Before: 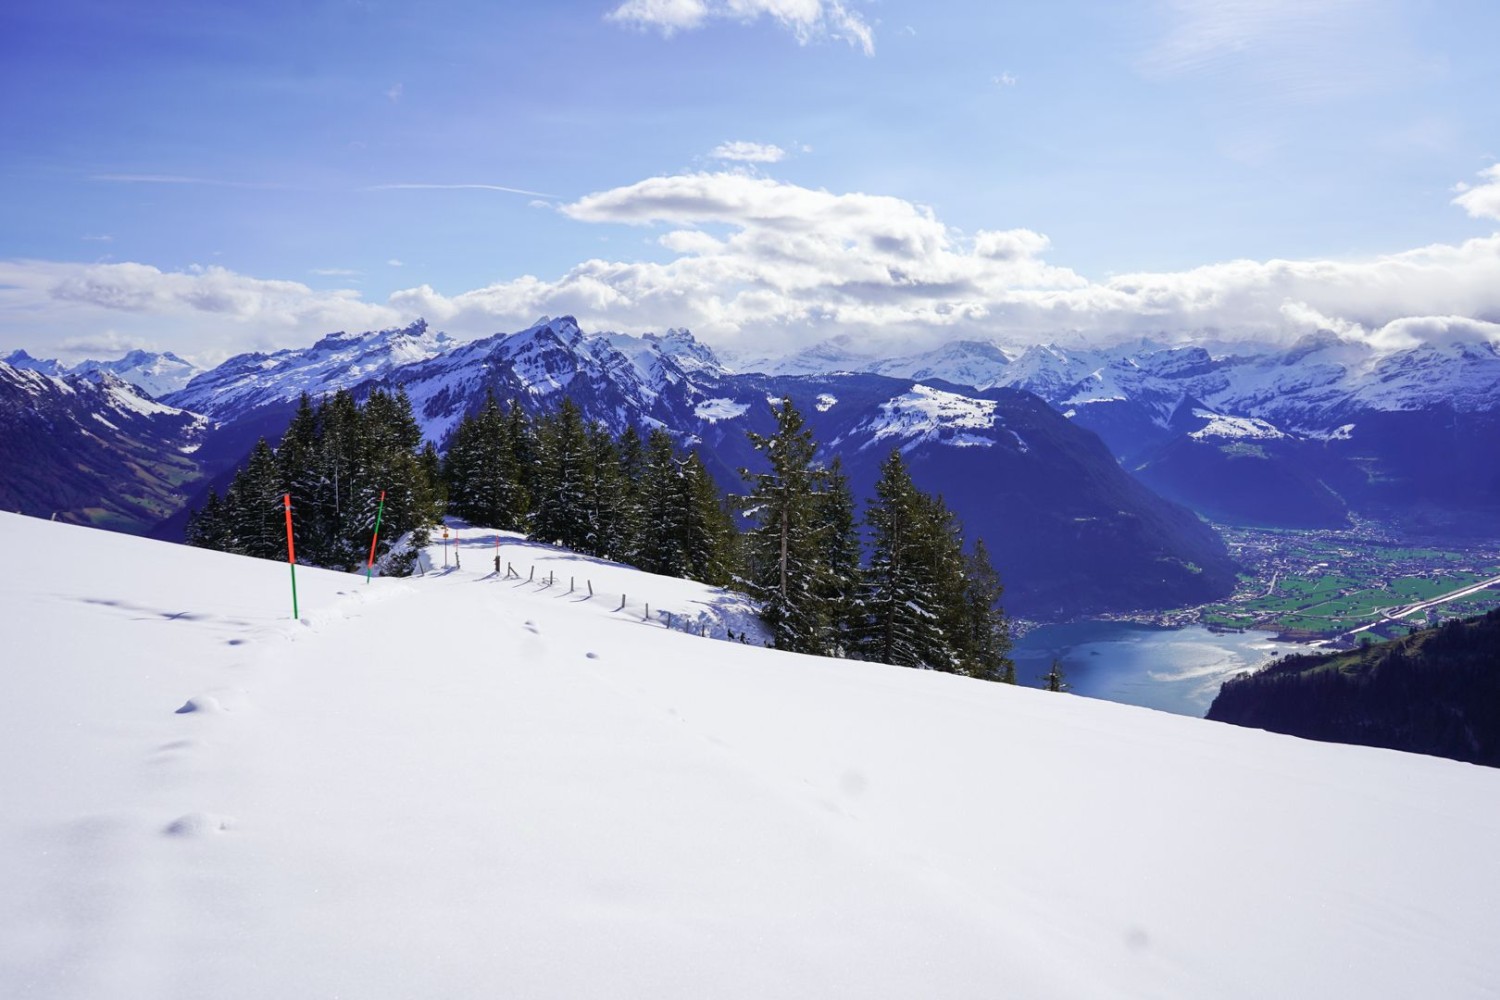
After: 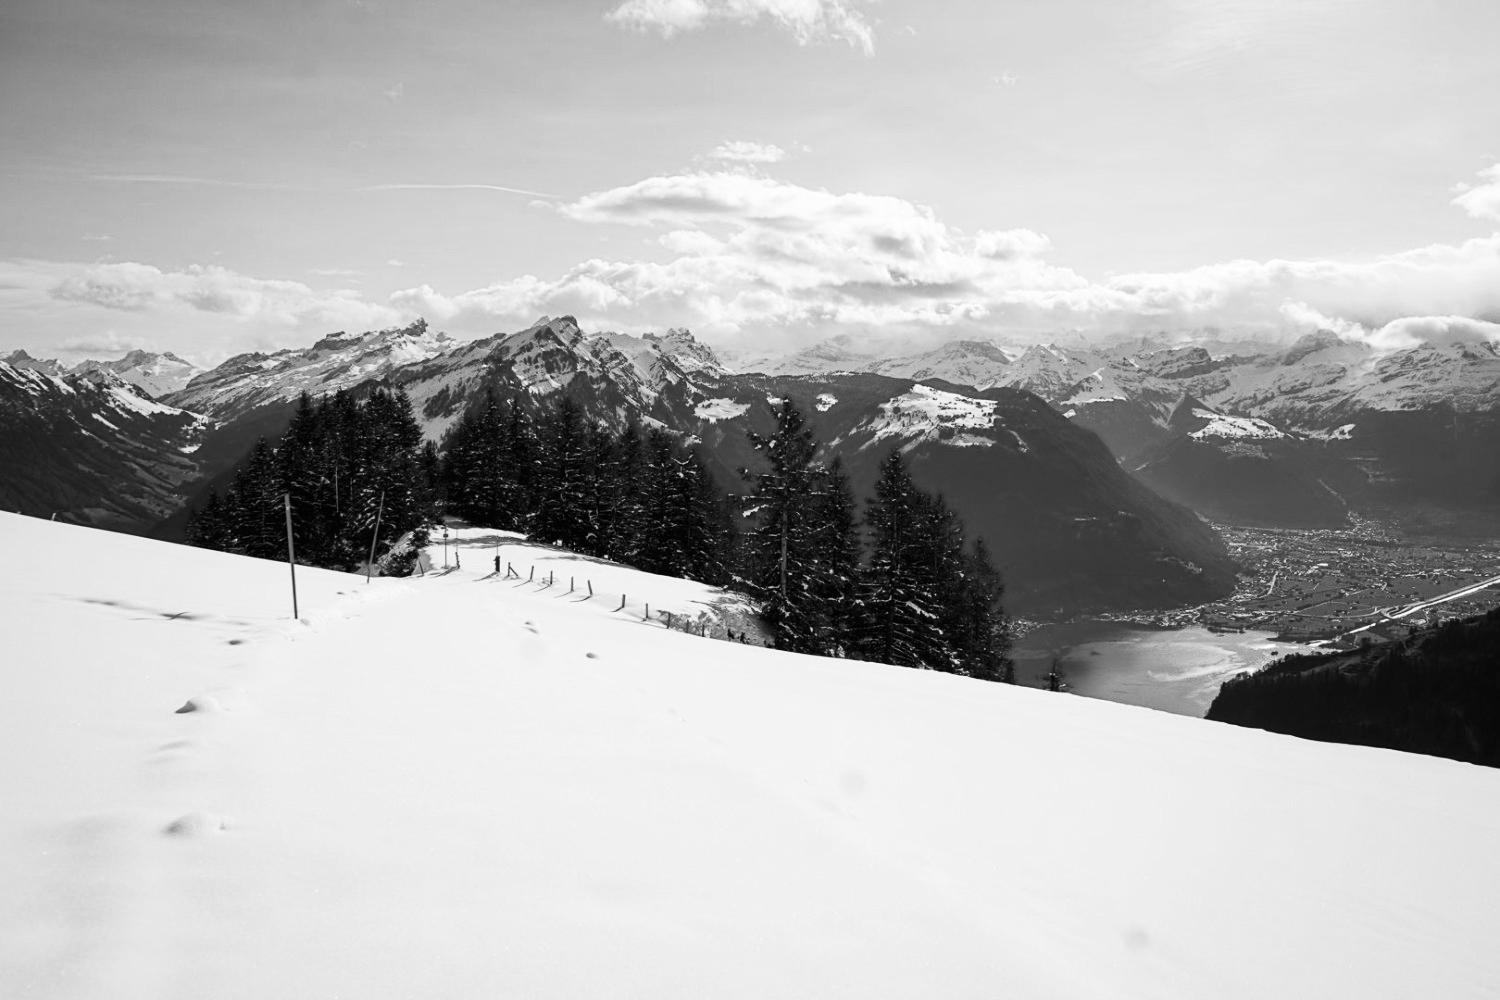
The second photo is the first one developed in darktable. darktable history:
color calibration: output gray [0.31, 0.36, 0.33, 0], illuminant as shot in camera, x 0.365, y 0.378, temperature 4429.78 K
contrast brightness saturation: contrast 0.201, brightness -0.106, saturation 0.102
